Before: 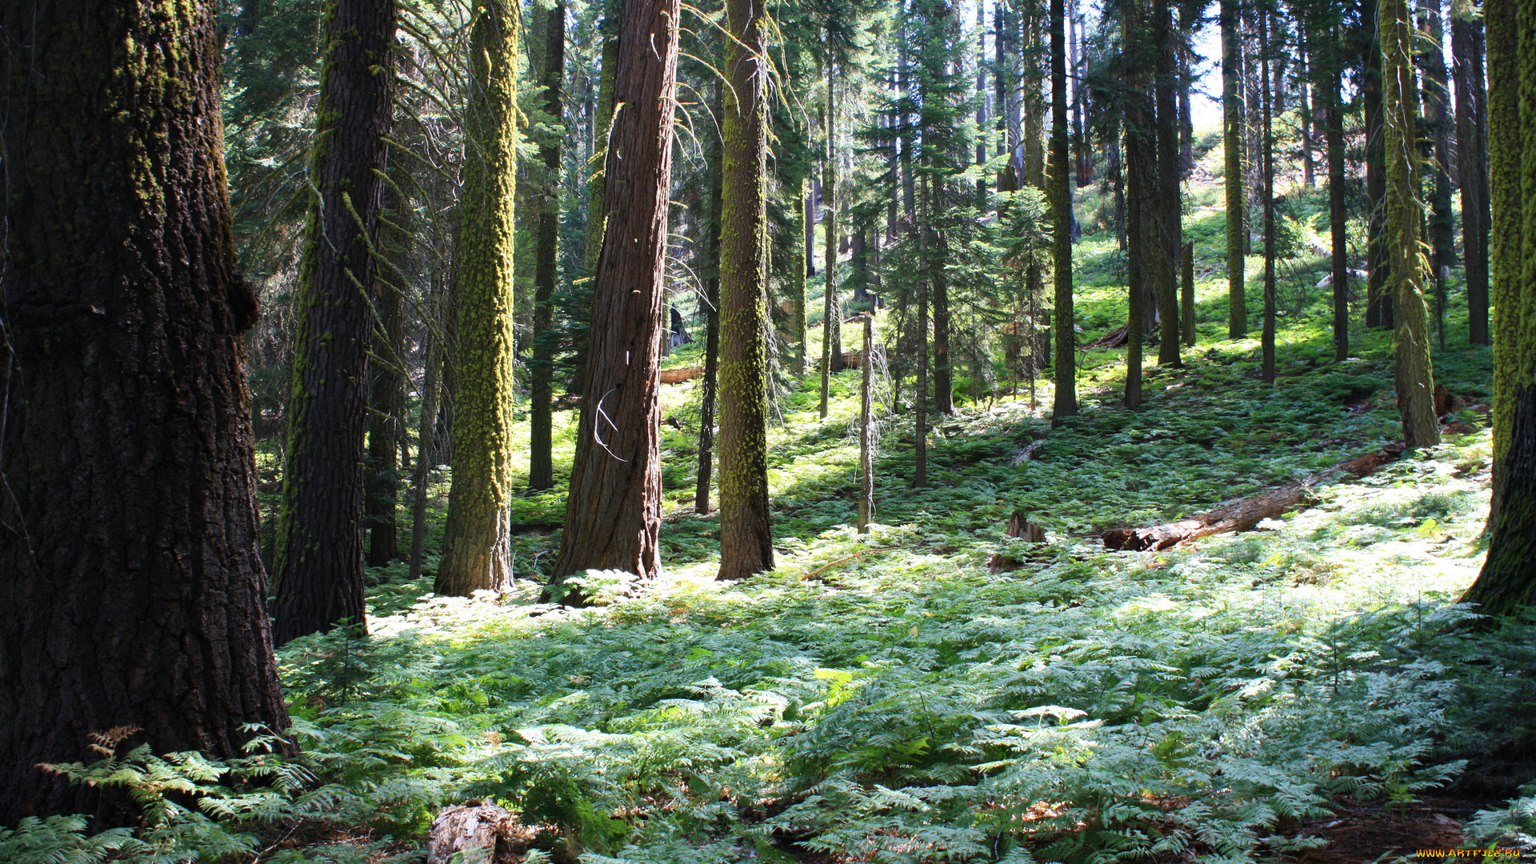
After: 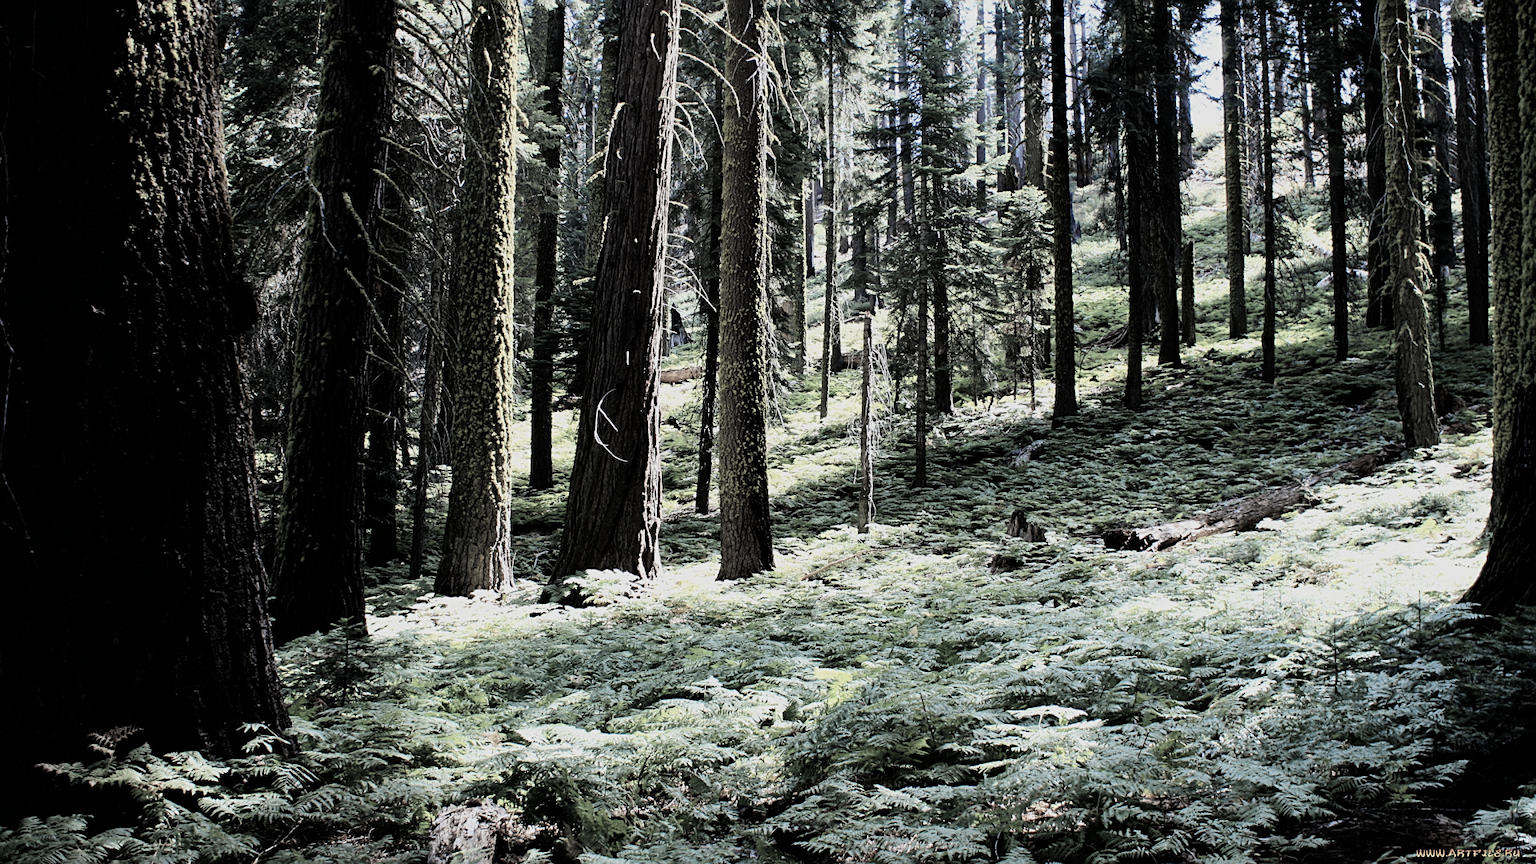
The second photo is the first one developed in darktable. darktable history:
color zones: curves: ch1 [(0.238, 0.163) (0.476, 0.2) (0.733, 0.322) (0.848, 0.134)]
filmic rgb: black relative exposure -5.13 EV, white relative exposure 3.95 EV, hardness 2.89, contrast 1.301, color science v6 (2022)
sharpen: on, module defaults
